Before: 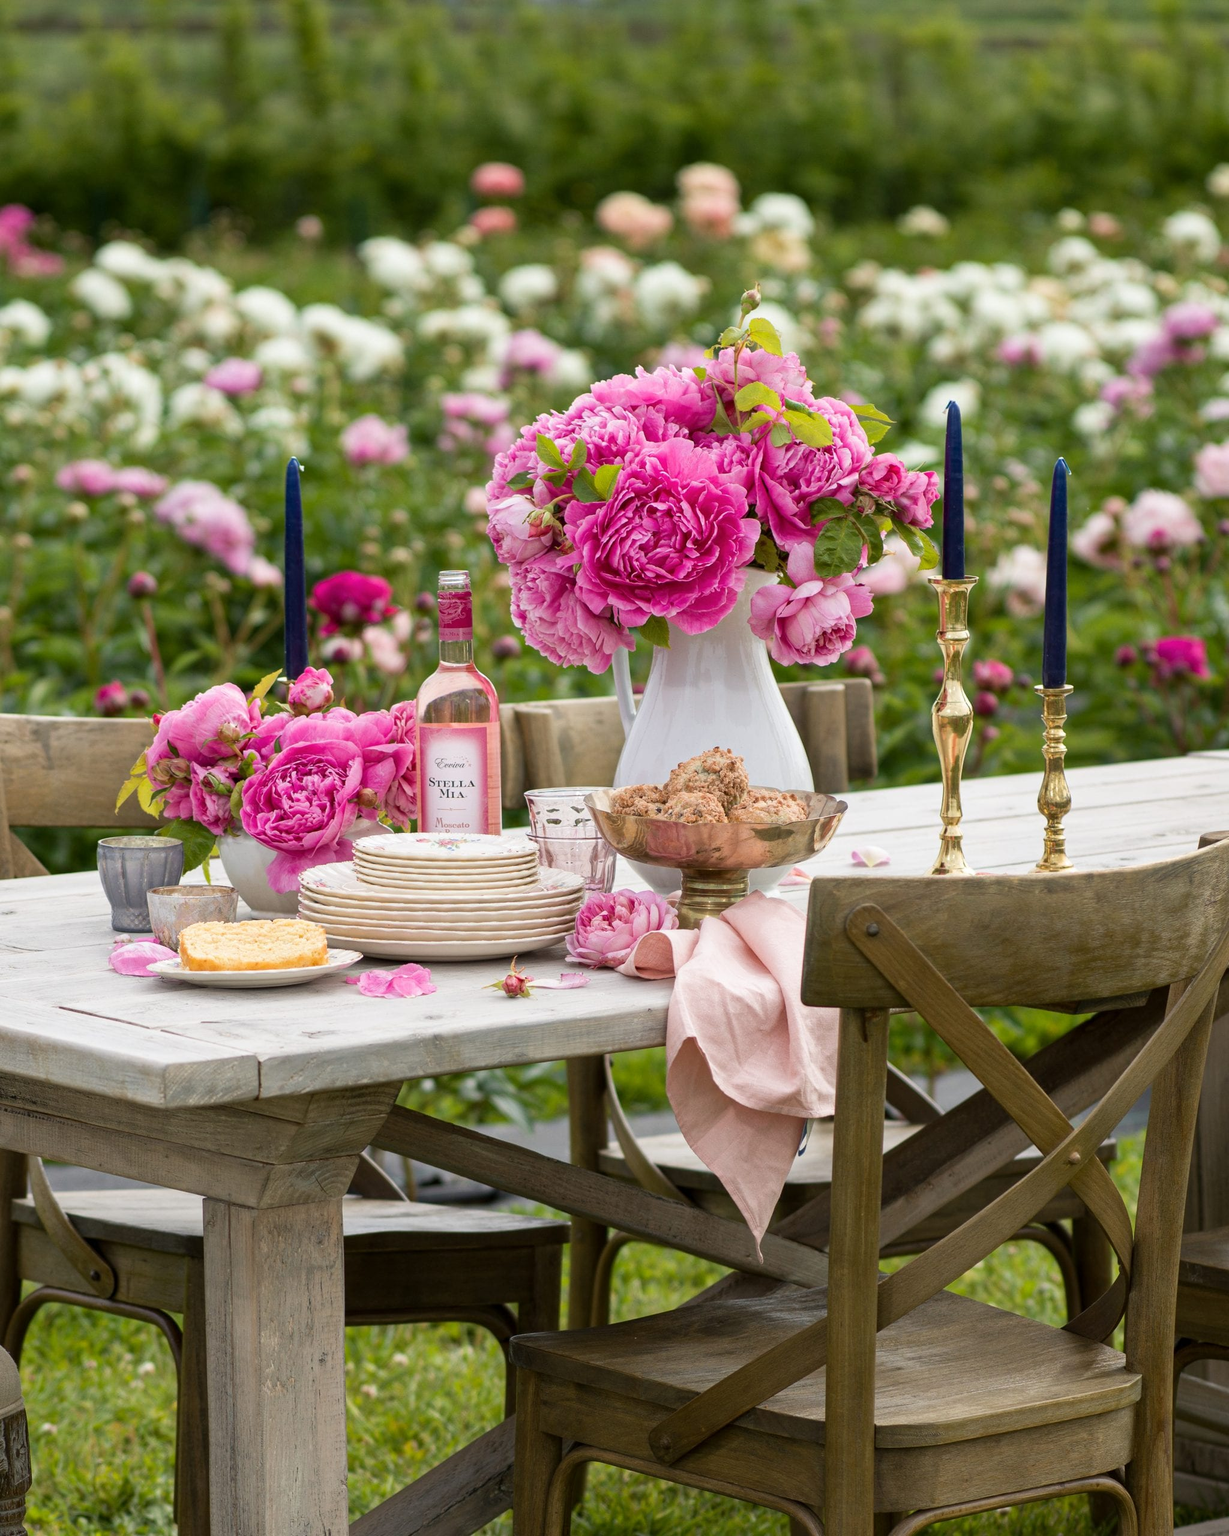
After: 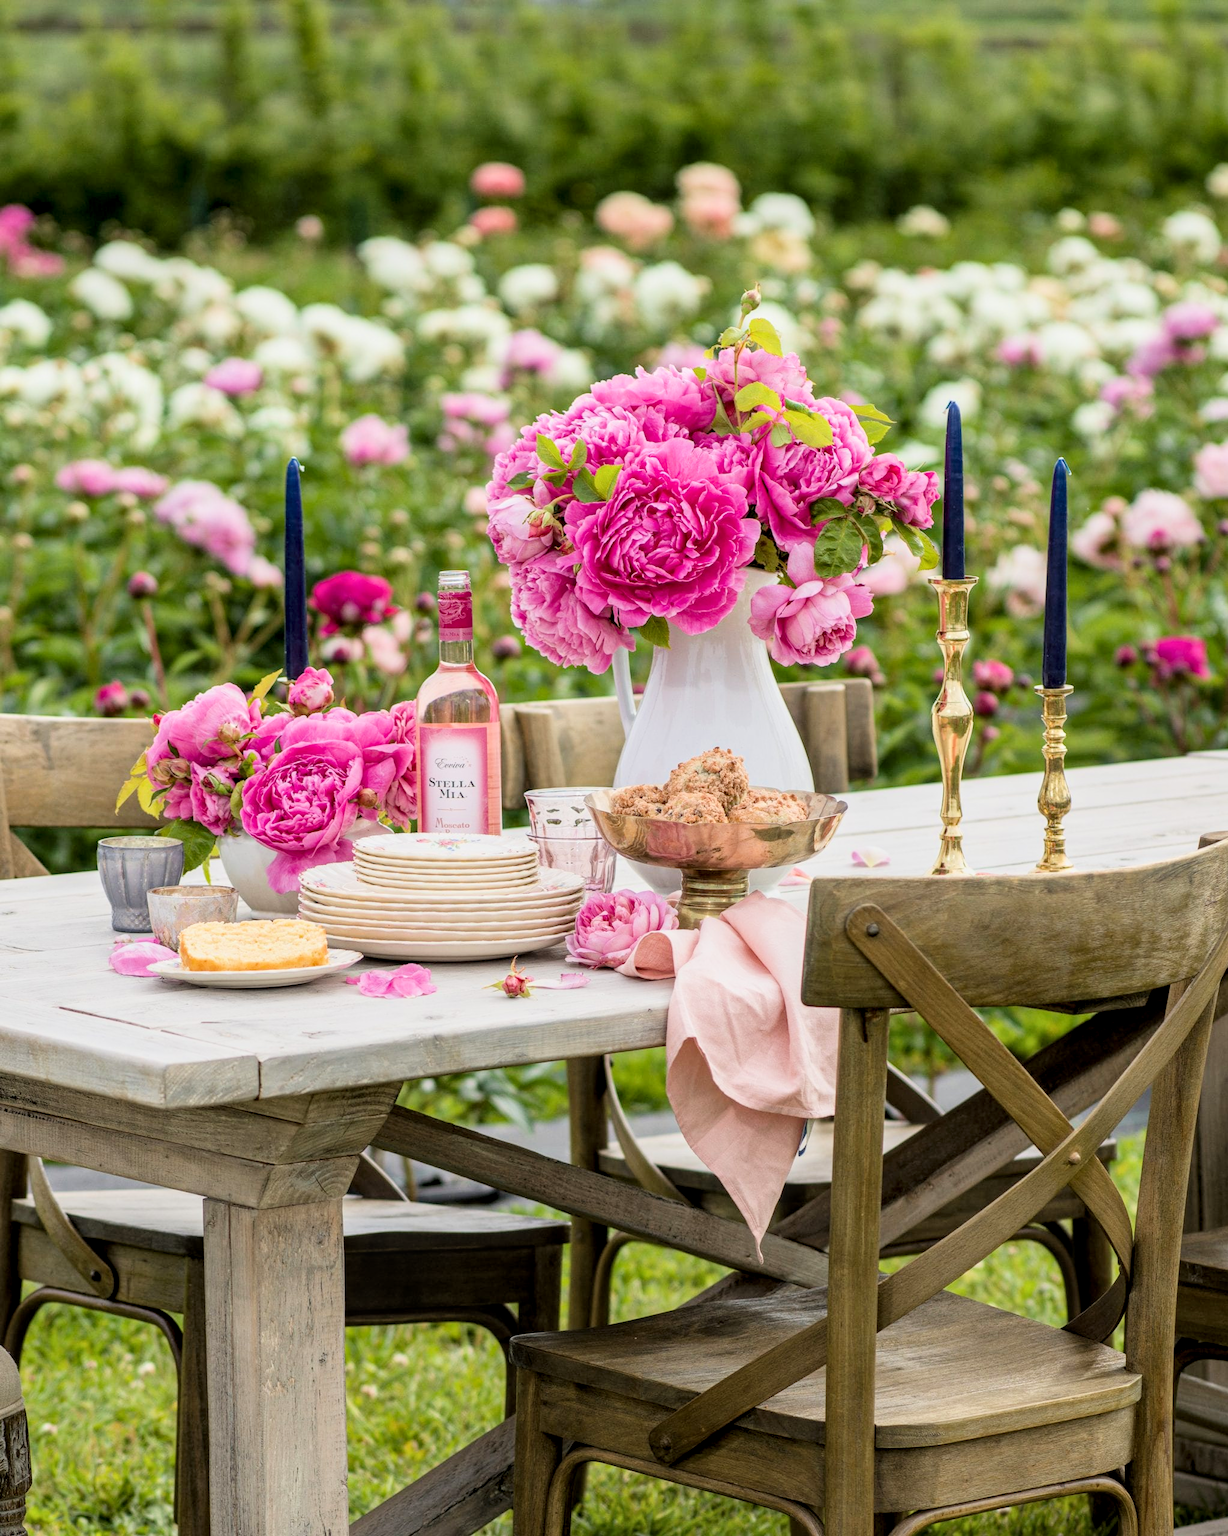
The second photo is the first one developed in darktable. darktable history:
exposure: black level correction 0, exposure 0.7 EV, compensate exposure bias true, compensate highlight preservation false
local contrast: detail 130%
filmic rgb: black relative exposure -7.65 EV, white relative exposure 4.56 EV, hardness 3.61, color science v6 (2022)
